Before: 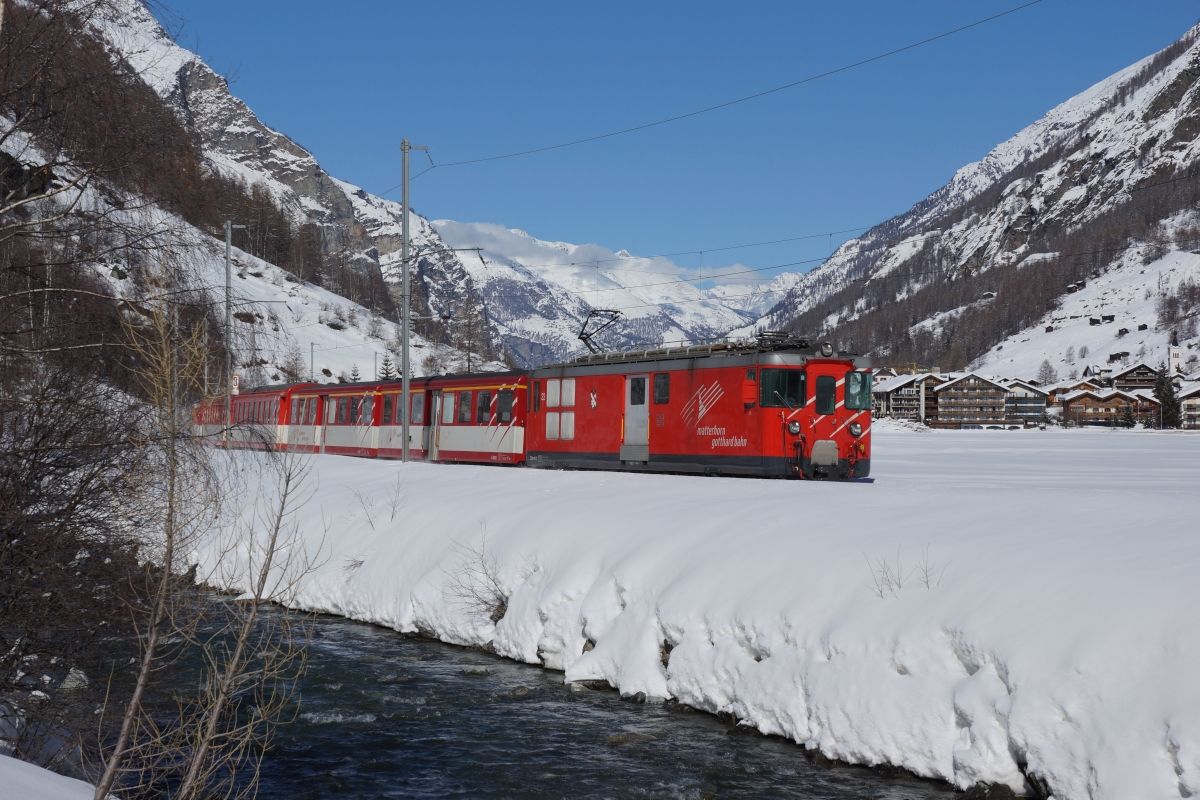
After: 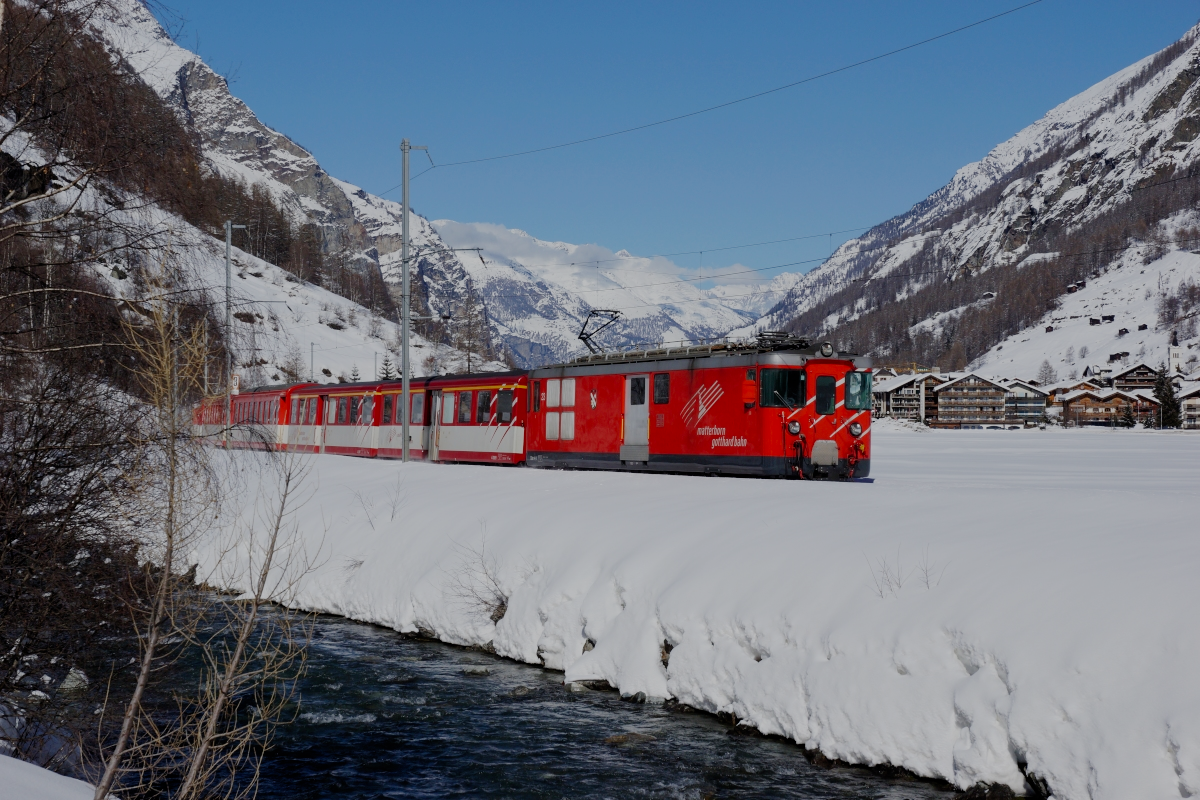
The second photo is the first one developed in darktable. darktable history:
filmic rgb: middle gray luminance 29.87%, black relative exposure -8.97 EV, white relative exposure 6.98 EV, target black luminance 0%, hardness 2.97, latitude 2.33%, contrast 0.96, highlights saturation mix 5.42%, shadows ↔ highlights balance 11.4%, preserve chrominance no, color science v5 (2021)
